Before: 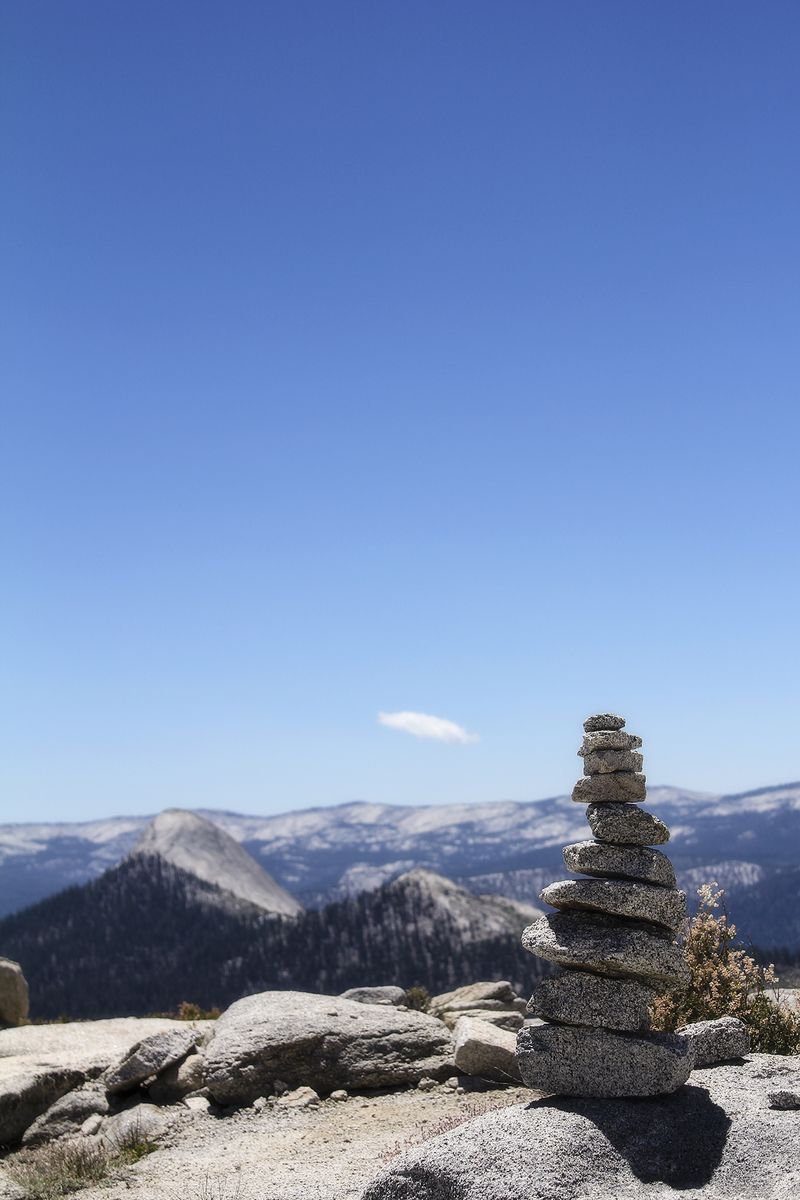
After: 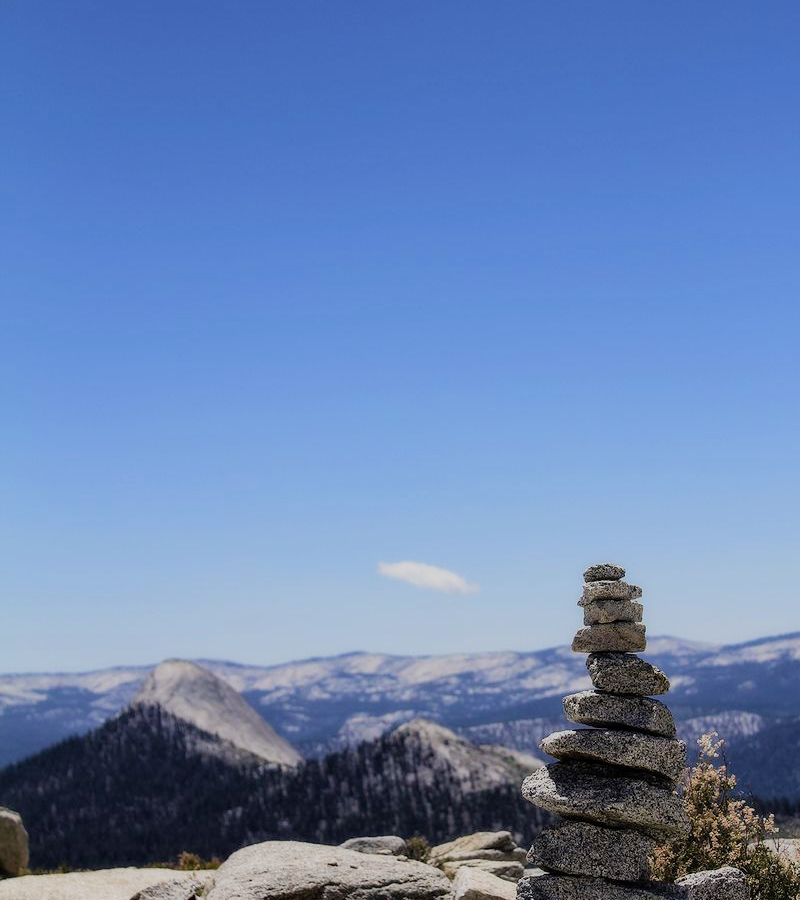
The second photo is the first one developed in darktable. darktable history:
white balance: red 1, blue 1
filmic rgb: middle gray luminance 18.42%, black relative exposure -11.25 EV, white relative exposure 3.75 EV, threshold 6 EV, target black luminance 0%, hardness 5.87, latitude 57.4%, contrast 0.963, shadows ↔ highlights balance 49.98%, add noise in highlights 0, preserve chrominance luminance Y, color science v3 (2019), use custom middle-gray values true, iterations of high-quality reconstruction 0, contrast in highlights soft, enable highlight reconstruction true
crop and rotate: top 12.5%, bottom 12.5%
haze removal: compatibility mode true, adaptive false
velvia: on, module defaults
